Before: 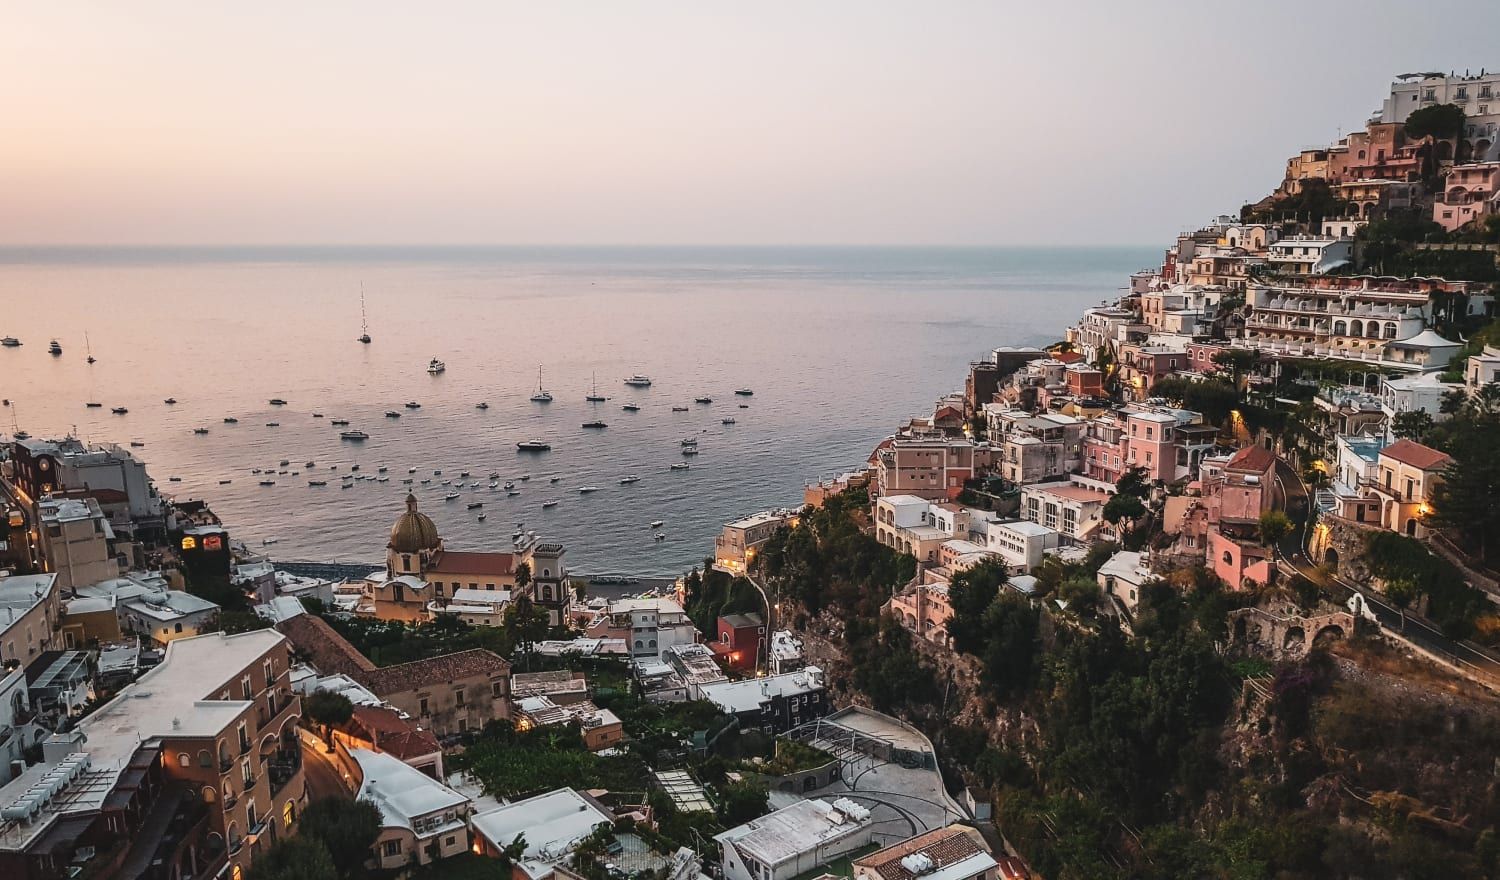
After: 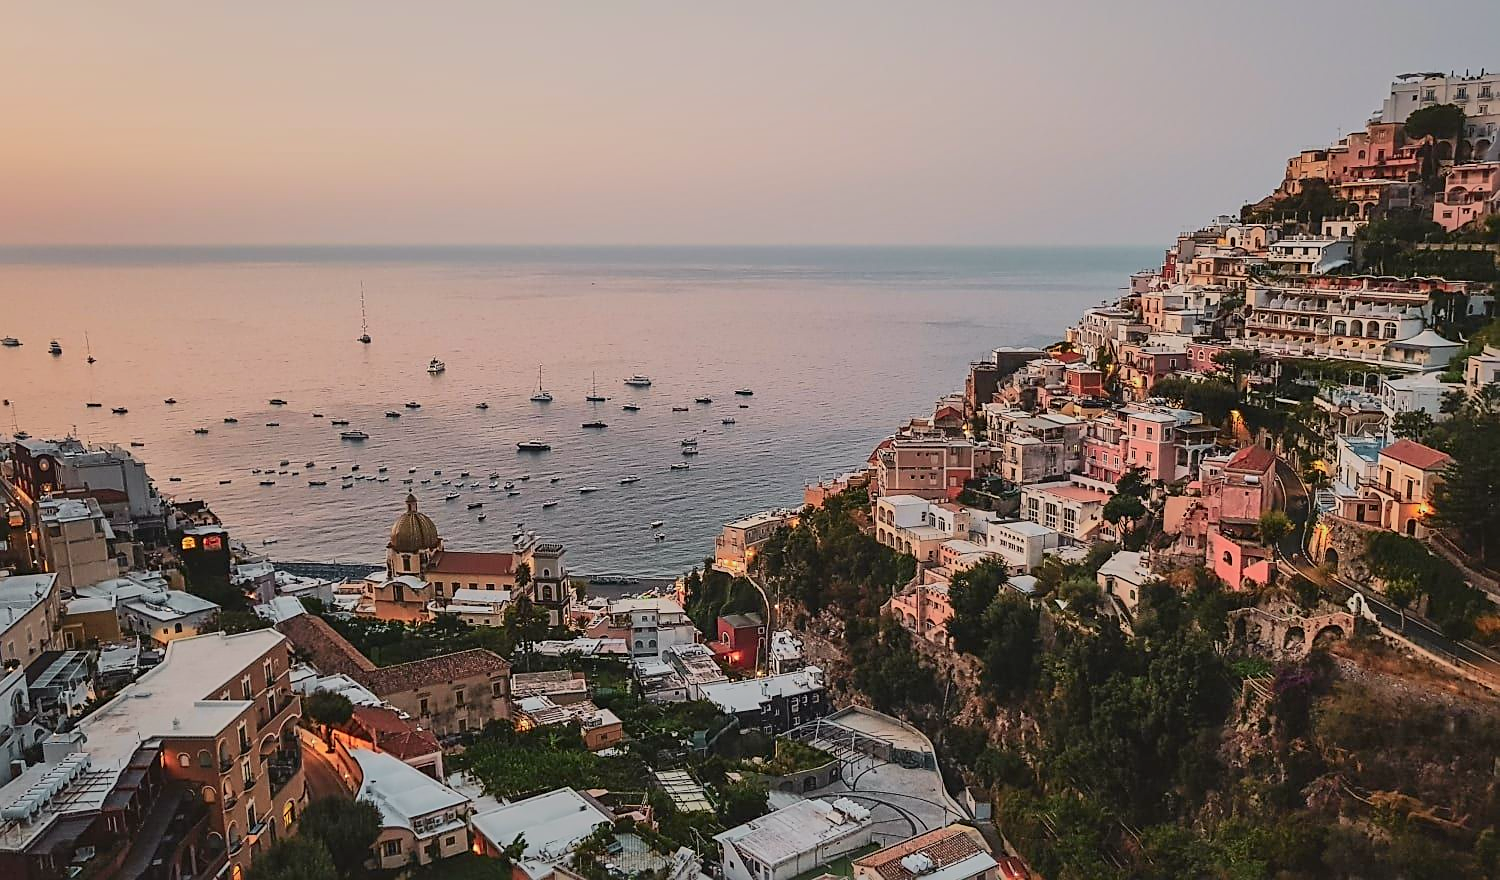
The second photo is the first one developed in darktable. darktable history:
tone curve: curves: ch0 [(0, 0) (0.091, 0.074) (0.184, 0.168) (0.491, 0.519) (0.748, 0.765) (1, 0.919)]; ch1 [(0, 0) (0.179, 0.173) (0.322, 0.32) (0.424, 0.424) (0.502, 0.504) (0.56, 0.578) (0.631, 0.667) (0.777, 0.806) (1, 1)]; ch2 [(0, 0) (0.434, 0.447) (0.483, 0.487) (0.547, 0.564) (0.676, 0.673) (1, 1)], color space Lab, independent channels, preserve colors none
shadows and highlights: shadows 40, highlights -60
sharpen: on, module defaults
